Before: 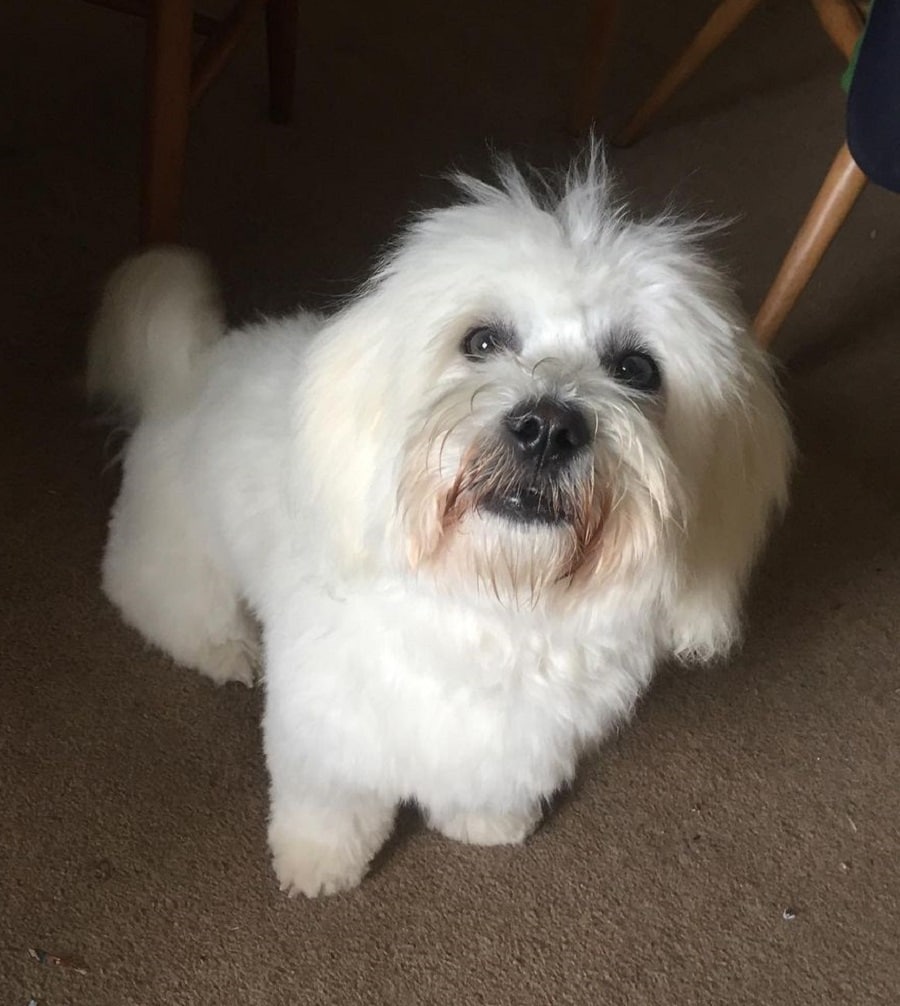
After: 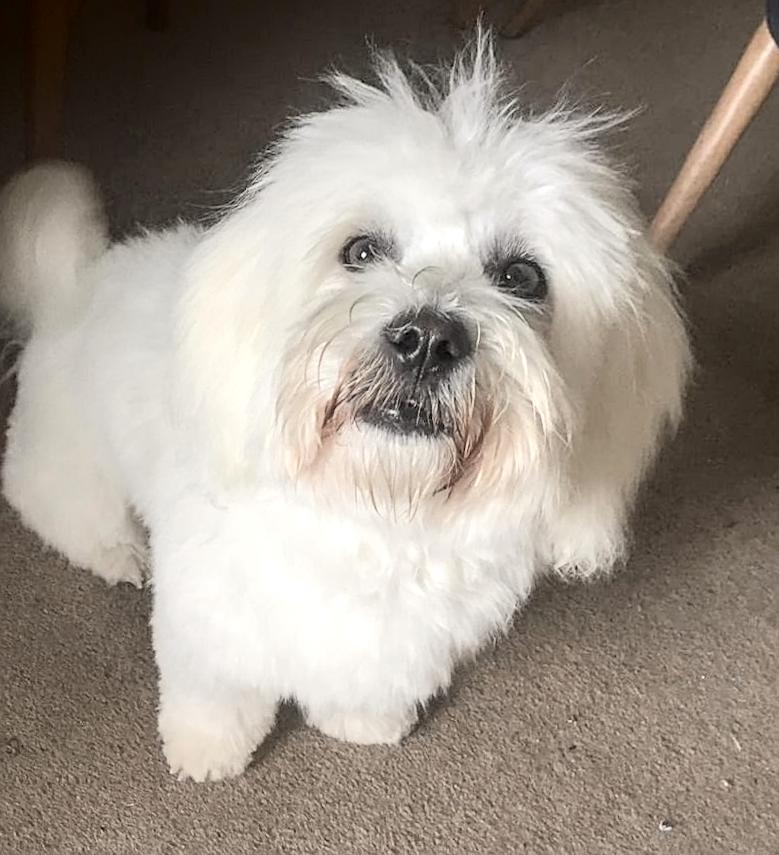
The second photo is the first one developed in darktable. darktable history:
crop and rotate: left 8.262%, top 9.226%
rotate and perspective: rotation 0.062°, lens shift (vertical) 0.115, lens shift (horizontal) -0.133, crop left 0.047, crop right 0.94, crop top 0.061, crop bottom 0.94
local contrast: detail 130%
sharpen: on, module defaults
contrast brightness saturation: brightness 0.18, saturation -0.5
tone curve: curves: ch0 [(0, 0) (0.091, 0.074) (0.184, 0.168) (0.491, 0.519) (0.748, 0.765) (1, 0.919)]; ch1 [(0, 0) (0.179, 0.173) (0.322, 0.32) (0.424, 0.424) (0.502, 0.504) (0.56, 0.578) (0.631, 0.667) (0.777, 0.806) (1, 1)]; ch2 [(0, 0) (0.434, 0.447) (0.483, 0.487) (0.547, 0.564) (0.676, 0.673) (1, 1)], color space Lab, independent channels, preserve colors none
shadows and highlights: shadows -88.03, highlights -35.45, shadows color adjustment 99.15%, highlights color adjustment 0%, soften with gaussian
exposure: black level correction 0, exposure 0.7 EV, compensate exposure bias true, compensate highlight preservation false
